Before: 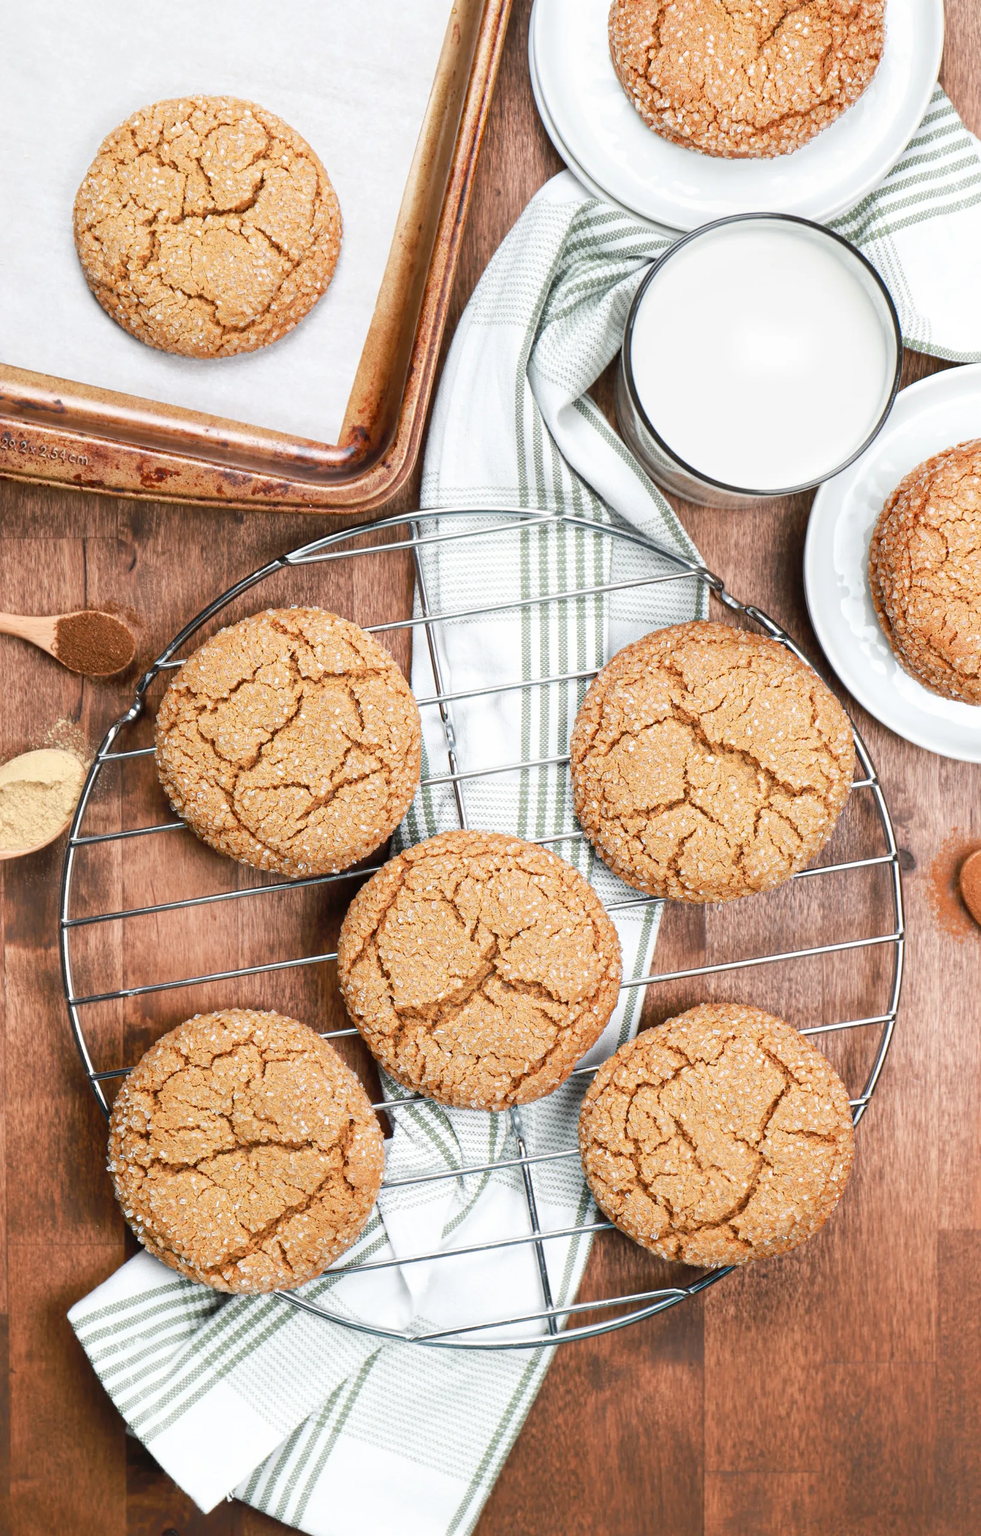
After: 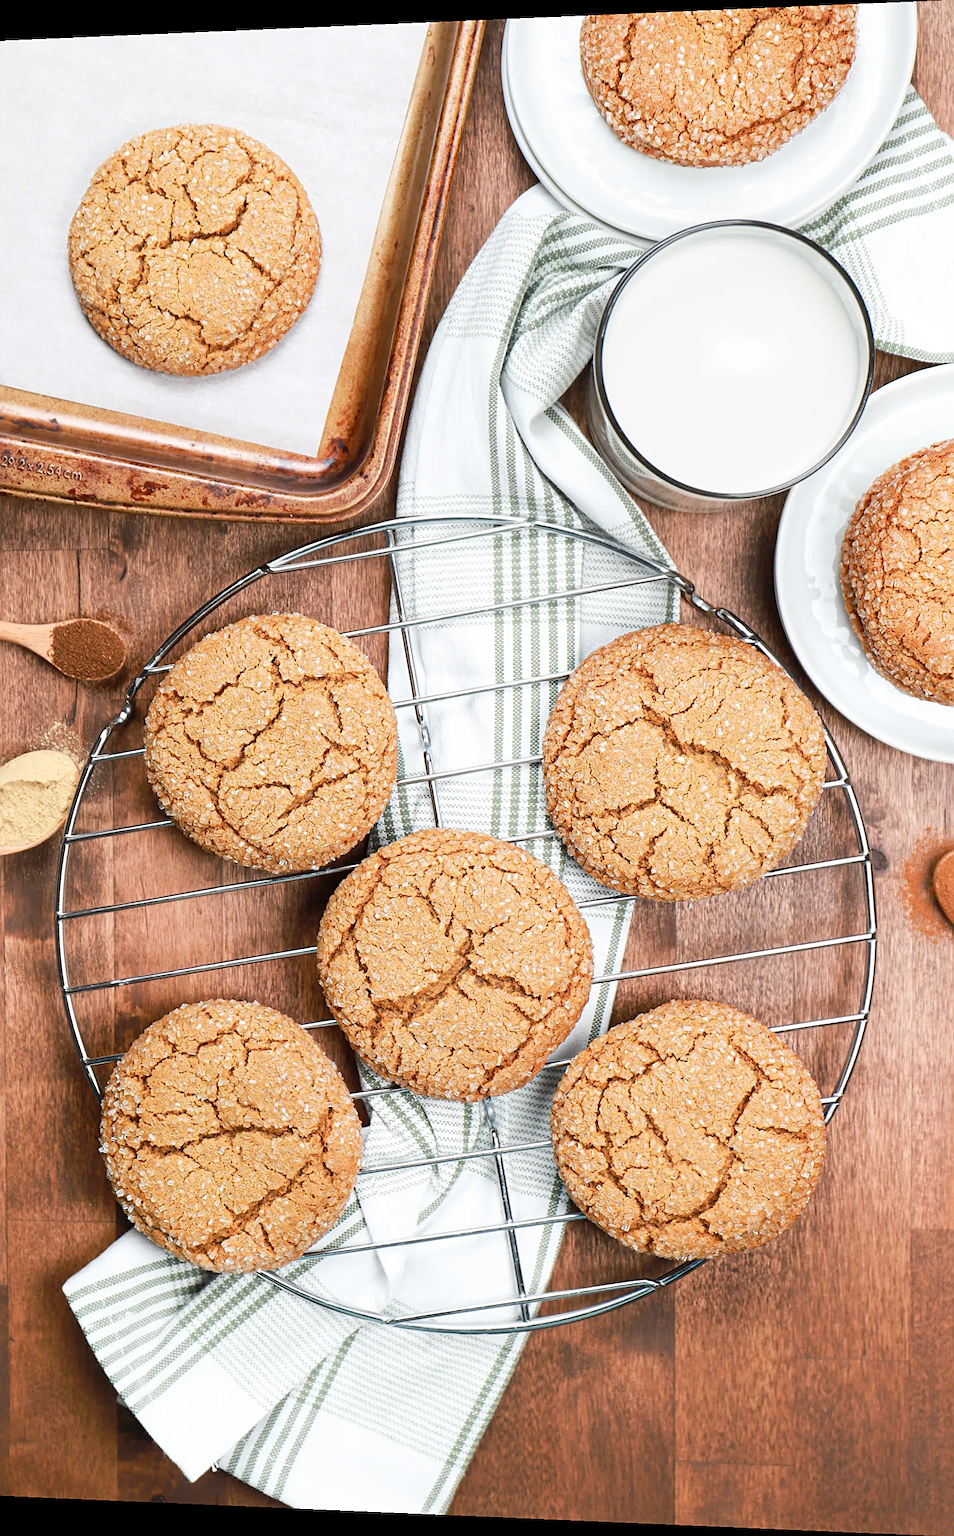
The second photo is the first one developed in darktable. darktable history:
base curve: curves: ch0 [(0, 0) (0.472, 0.508) (1, 1)]
sharpen: on, module defaults
rotate and perspective: lens shift (horizontal) -0.055, automatic cropping off
